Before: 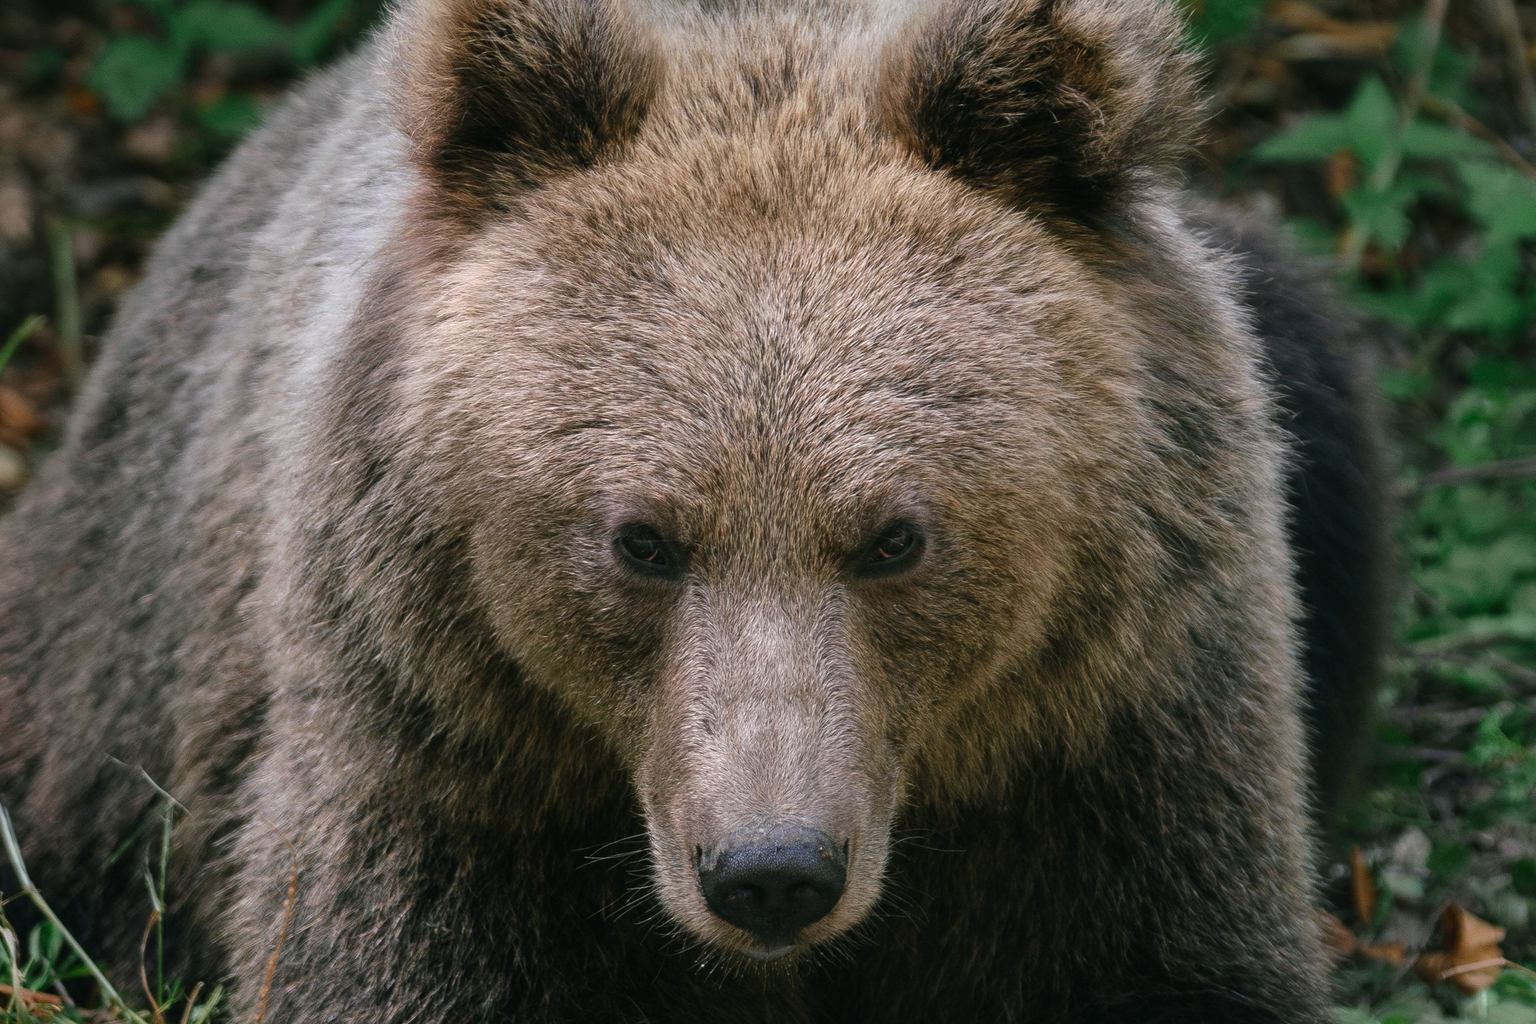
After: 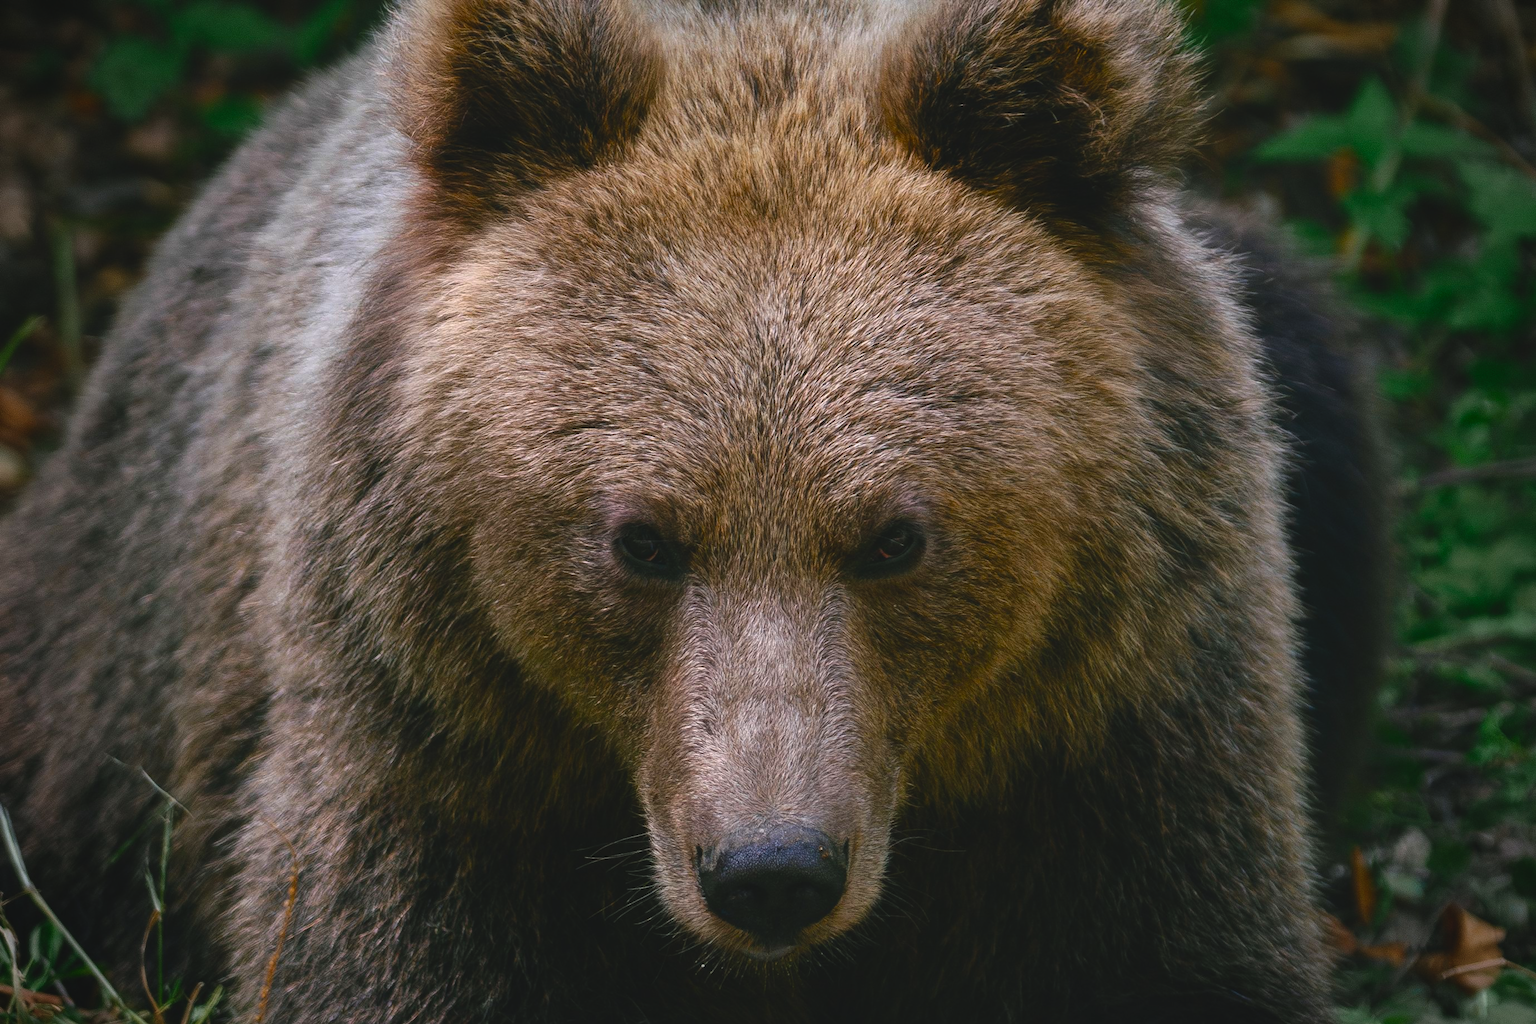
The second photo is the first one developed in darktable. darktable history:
vignetting: on, module defaults
exposure: black level correction -0.015, exposure -0.5 EV, compensate highlight preservation false
color balance rgb: linear chroma grading › global chroma 9%, perceptual saturation grading › global saturation 36%, perceptual saturation grading › shadows 35%, perceptual brilliance grading › global brilliance 15%, perceptual brilliance grading › shadows -35%, global vibrance 15%
